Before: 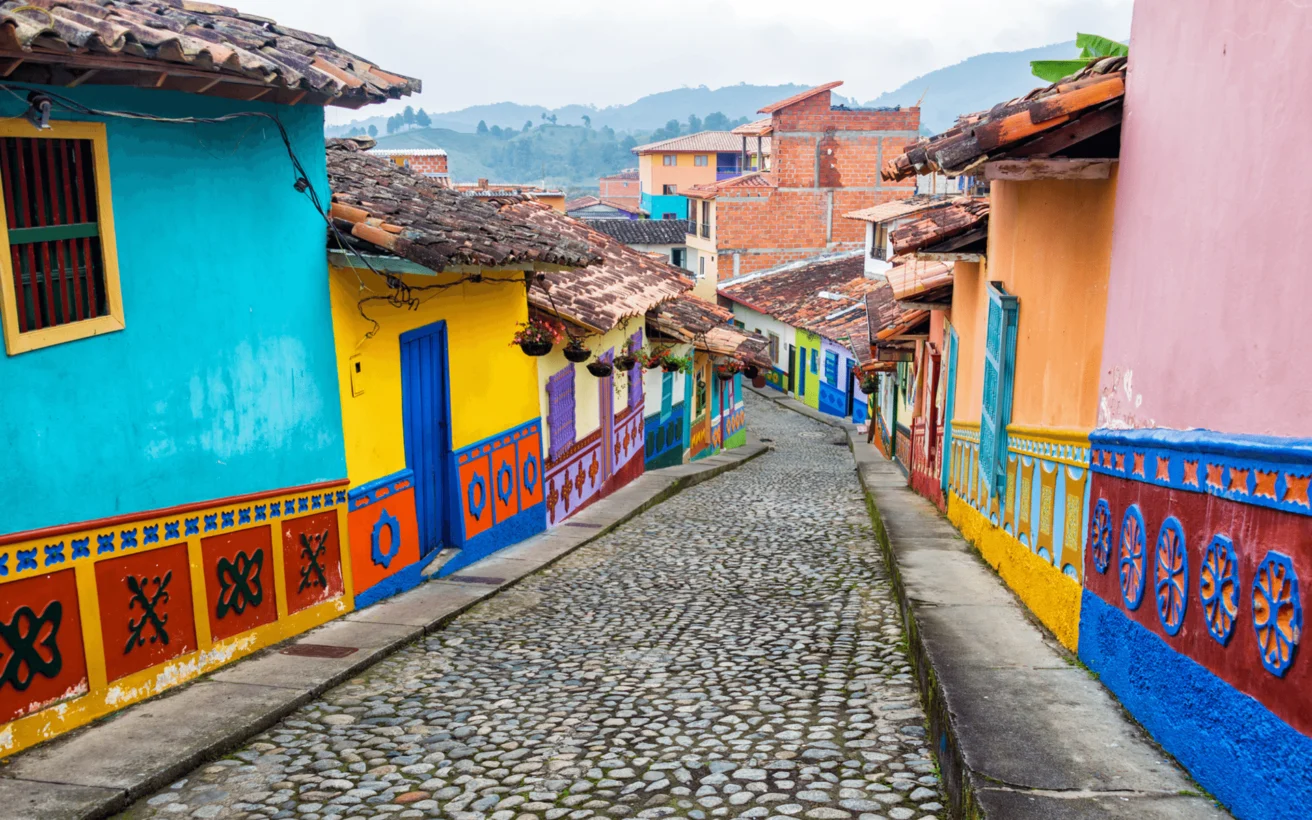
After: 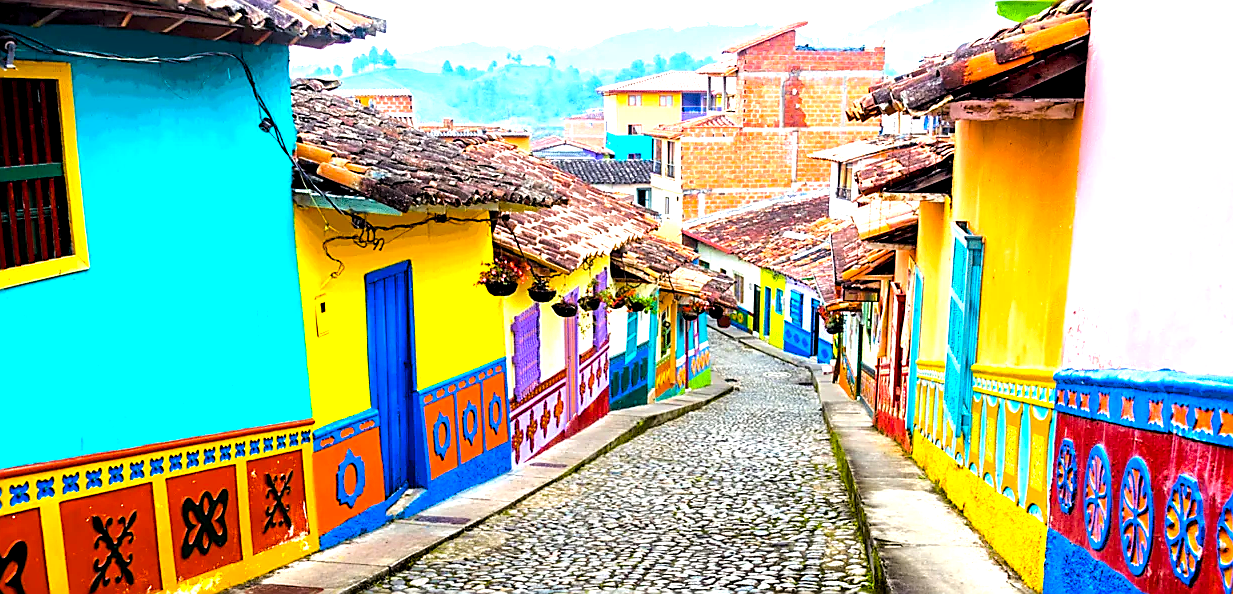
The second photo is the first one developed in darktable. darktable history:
tone equalizer: -8 EV -1.11 EV, -7 EV -1.02 EV, -6 EV -0.831 EV, -5 EV -0.617 EV, -3 EV 0.546 EV, -2 EV 0.875 EV, -1 EV 0.997 EV, +0 EV 1.08 EV, luminance estimator HSV value / RGB max
crop: left 2.734%, top 7.336%, right 3.216%, bottom 20.201%
color balance rgb: global offset › luminance -0.51%, linear chroma grading › global chroma 9.703%, perceptual saturation grading › global saturation 31.084%, perceptual brilliance grading › highlights 7.148%, perceptual brilliance grading › mid-tones 16.967%, perceptual brilliance grading › shadows -5.409%, global vibrance 20%
sharpen: radius 1.417, amount 1.252, threshold 0.682
